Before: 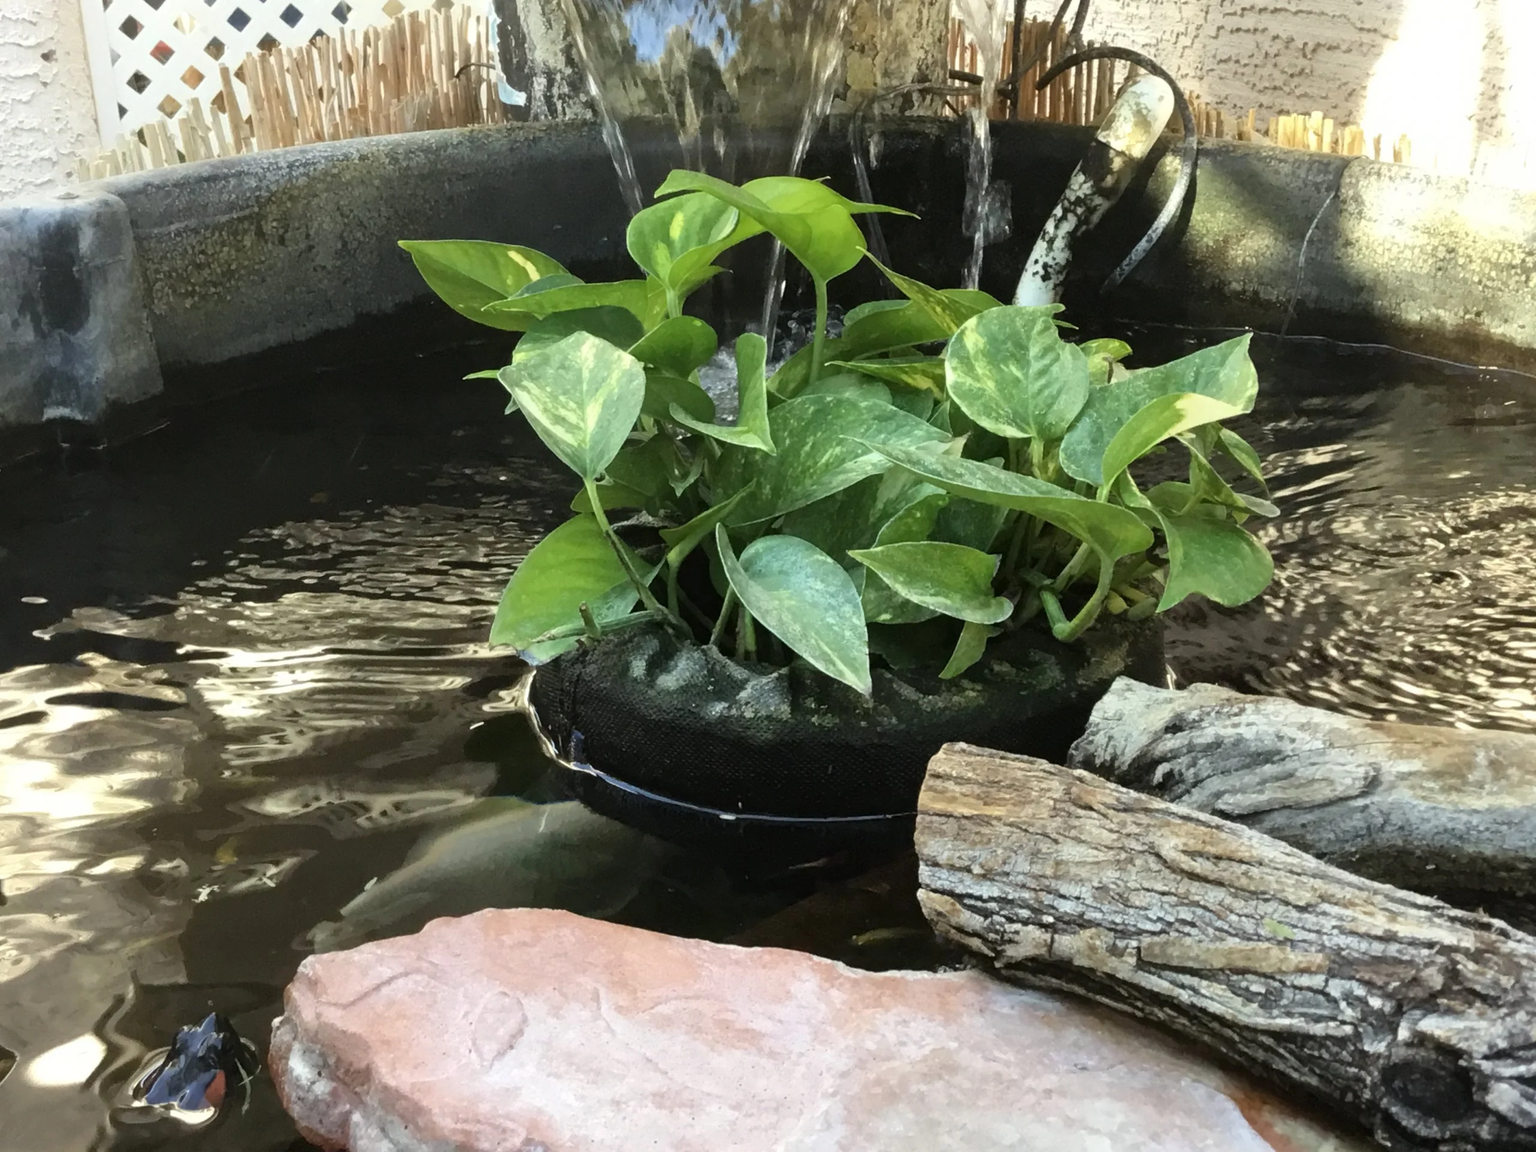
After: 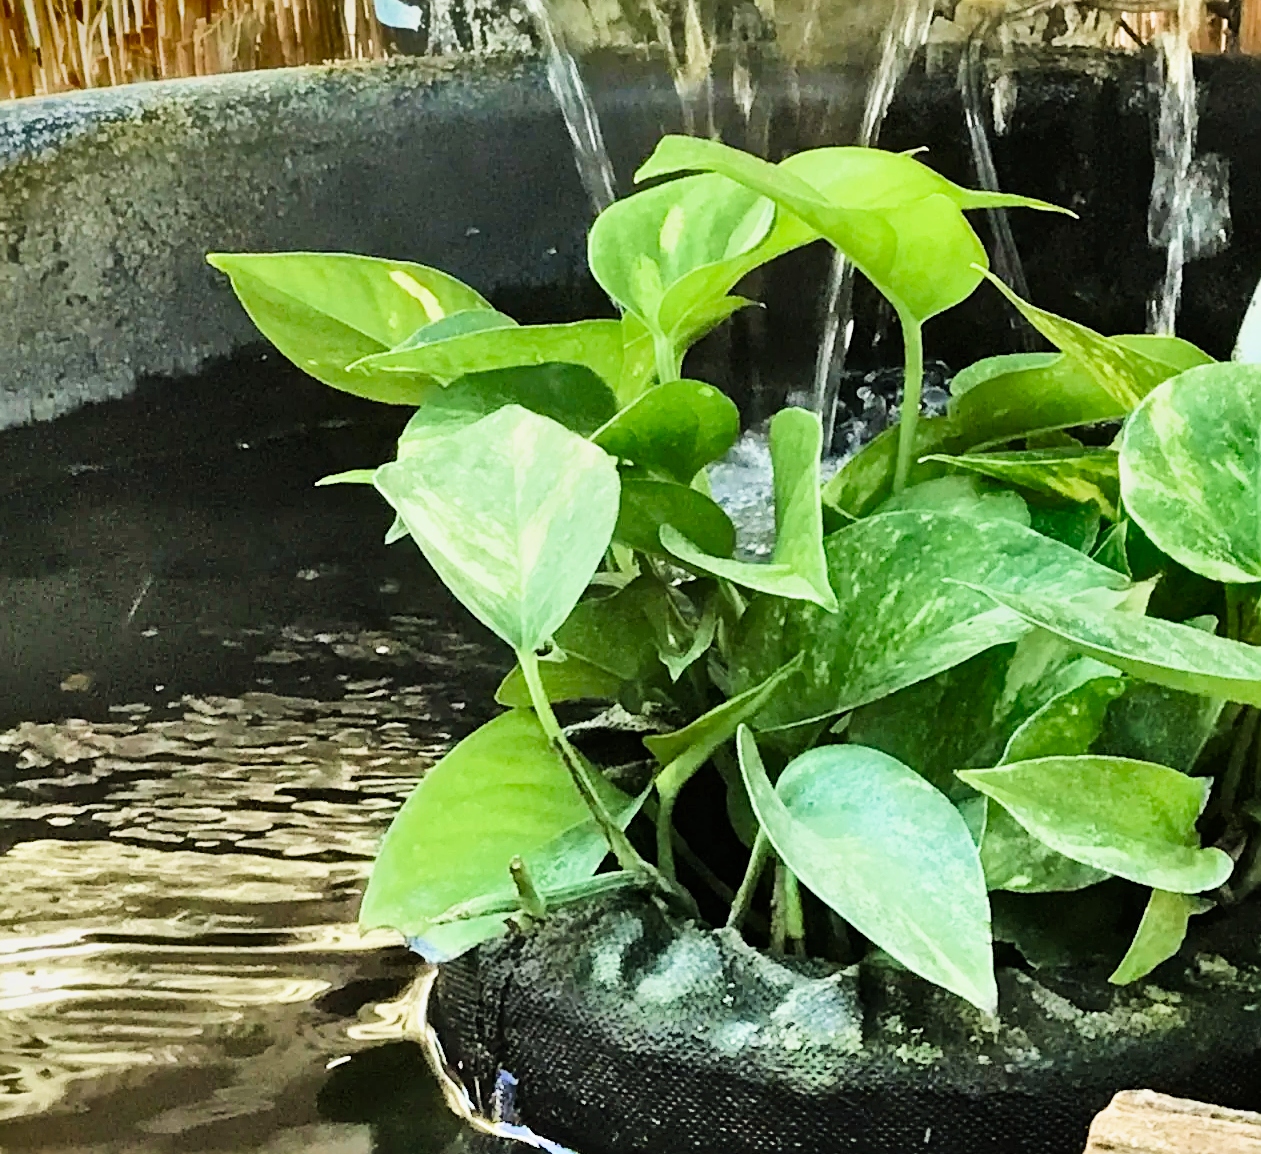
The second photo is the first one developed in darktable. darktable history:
color balance rgb: linear chroma grading › shadows -8%, linear chroma grading › global chroma 10%, perceptual saturation grading › global saturation 2%, perceptual saturation grading › highlights -2%, perceptual saturation grading › mid-tones 4%, perceptual saturation grading › shadows 8%, perceptual brilliance grading › global brilliance 2%, perceptual brilliance grading › highlights -4%, global vibrance 16%, saturation formula JzAzBz (2021)
velvia: on, module defaults
crop: left 17.835%, top 7.675%, right 32.881%, bottom 32.213%
shadows and highlights: radius 123.98, shadows 100, white point adjustment -3, highlights -100, highlights color adjustment 89.84%, soften with gaussian
sharpen: on, module defaults
filmic rgb: black relative exposure -7.65 EV, white relative exposure 4.56 EV, hardness 3.61
exposure: black level correction 0, exposure 1.379 EV, compensate exposure bias true, compensate highlight preservation false
tone equalizer: -8 EV -0.75 EV, -7 EV -0.7 EV, -6 EV -0.6 EV, -5 EV -0.4 EV, -3 EV 0.4 EV, -2 EV 0.6 EV, -1 EV 0.7 EV, +0 EV 0.75 EV, edges refinement/feathering 500, mask exposure compensation -1.57 EV, preserve details no
